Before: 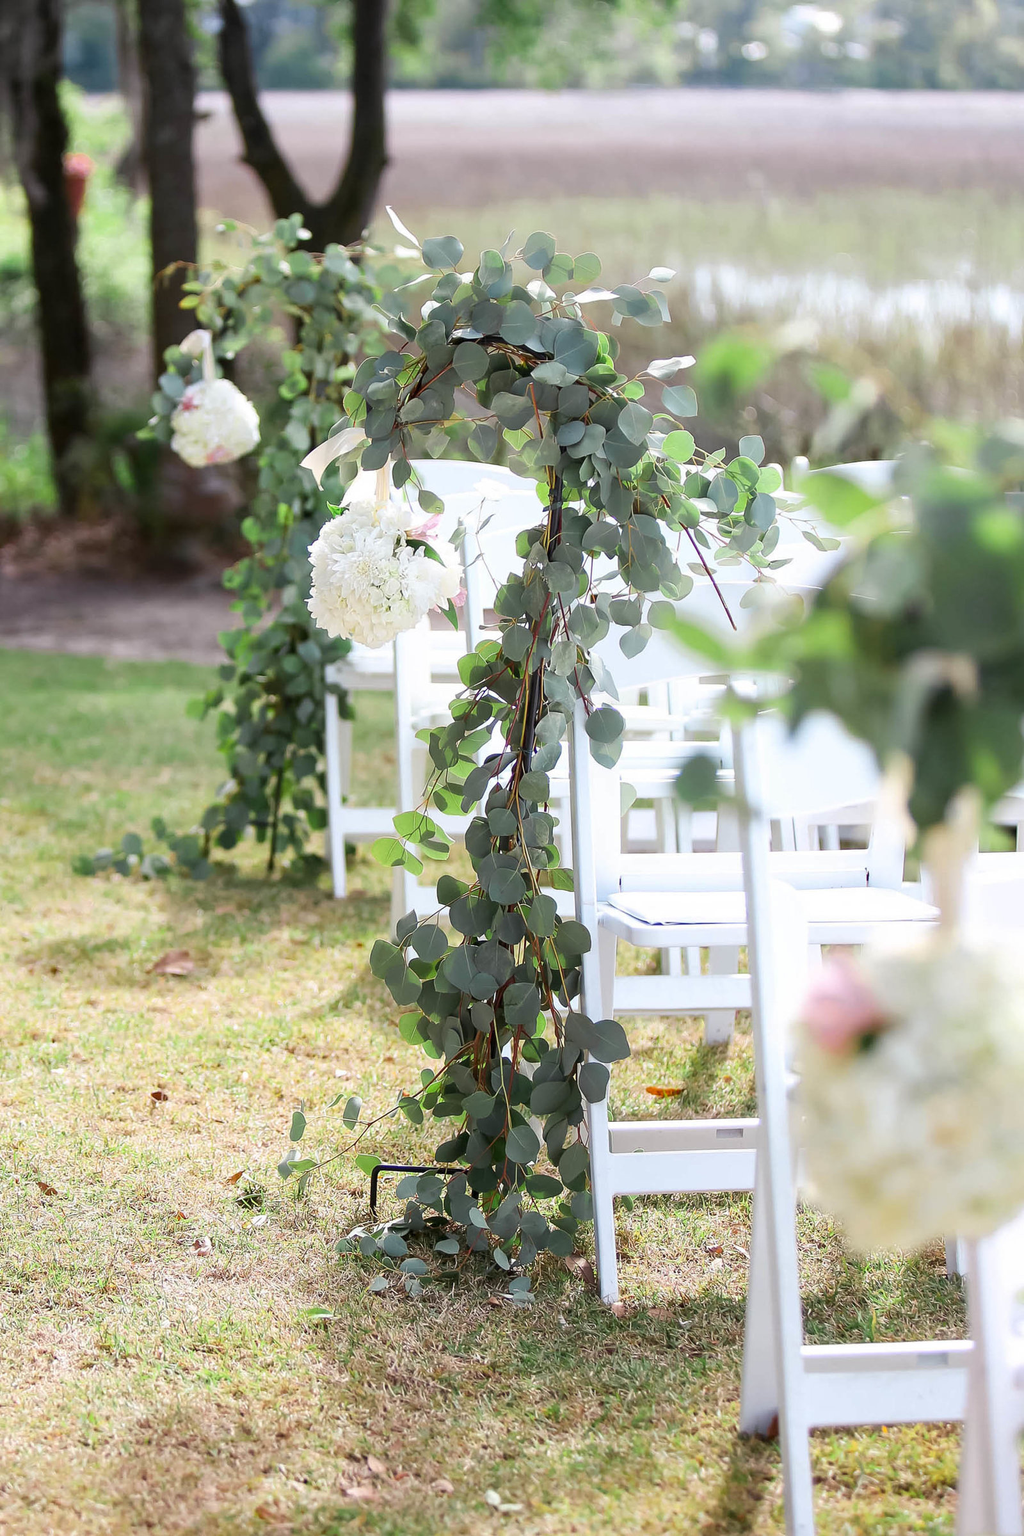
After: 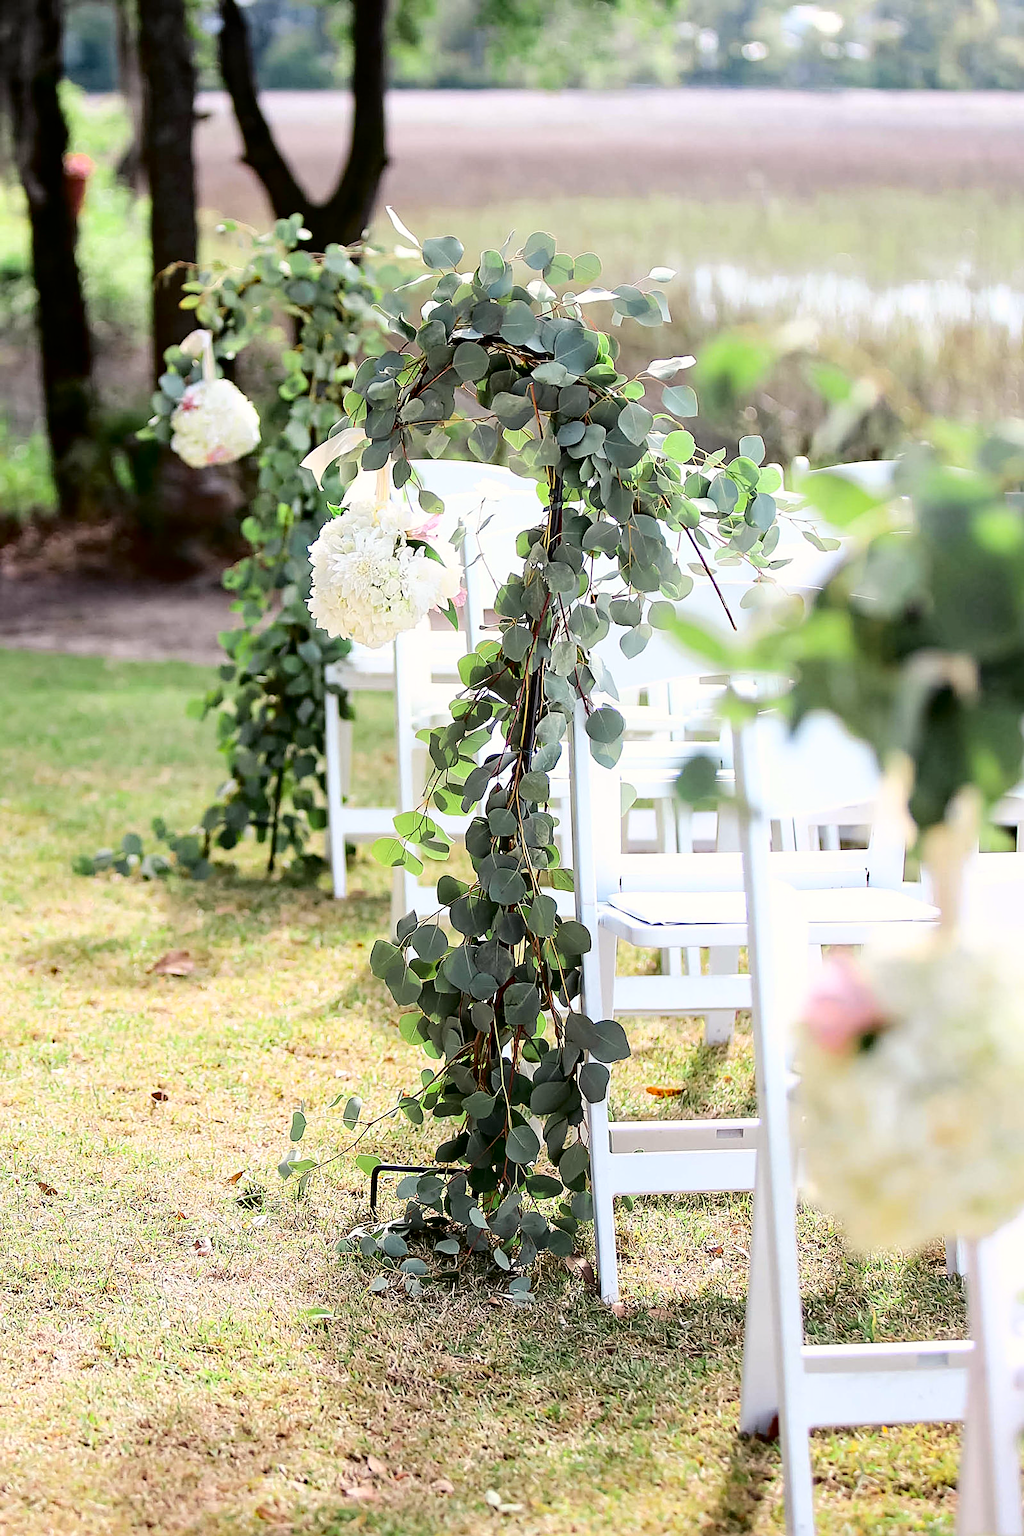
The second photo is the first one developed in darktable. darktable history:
tone equalizer: on, module defaults
color calibration: gray › normalize channels true, x 0.341, y 0.354, temperature 5164.42 K, gamut compression 0.001
tone curve: curves: ch0 [(0, 0) (0.003, 0) (0.011, 0.001) (0.025, 0.003) (0.044, 0.005) (0.069, 0.012) (0.1, 0.023) (0.136, 0.039) (0.177, 0.088) (0.224, 0.15) (0.277, 0.239) (0.335, 0.334) (0.399, 0.43) (0.468, 0.526) (0.543, 0.621) (0.623, 0.711) (0.709, 0.791) (0.801, 0.87) (0.898, 0.949) (1, 1)], color space Lab, independent channels, preserve colors none
sharpen: on, module defaults
haze removal: strength 0.246, distance 0.244, compatibility mode true, adaptive false
